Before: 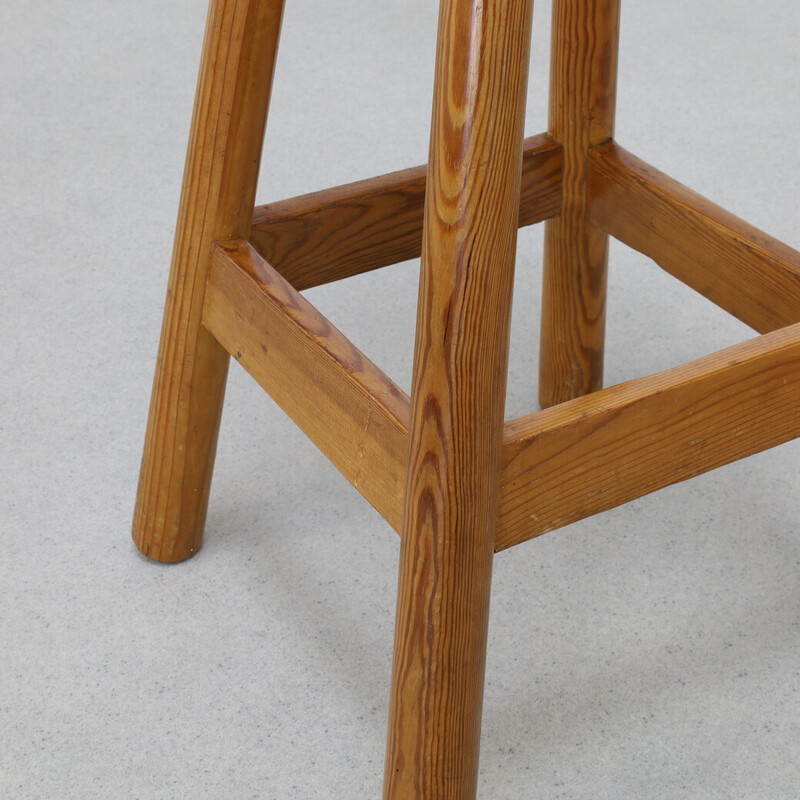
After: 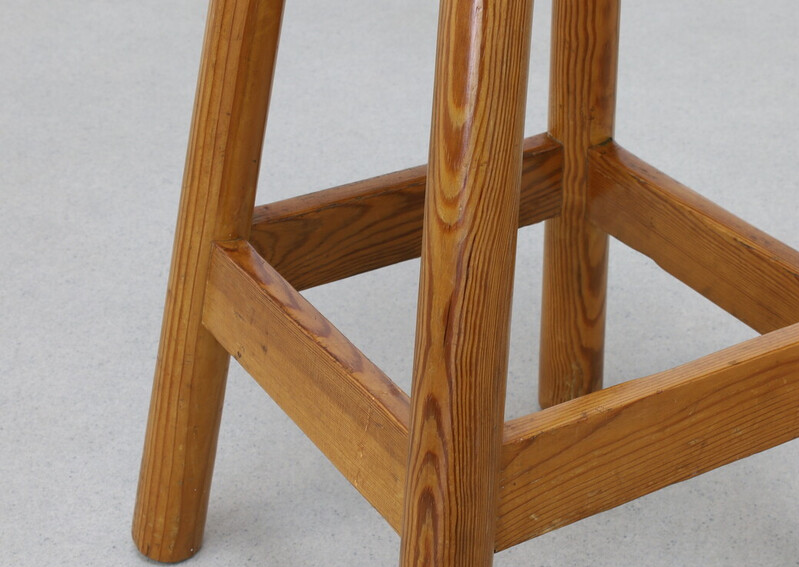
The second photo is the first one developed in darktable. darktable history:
crop: right 0.001%, bottom 29.091%
